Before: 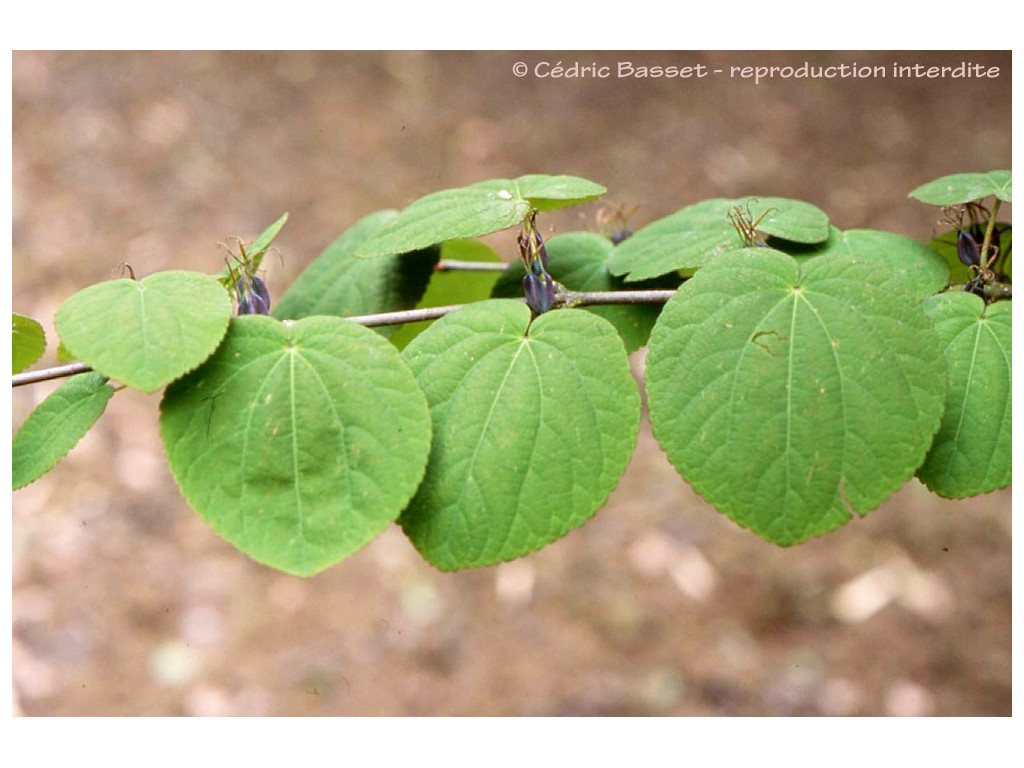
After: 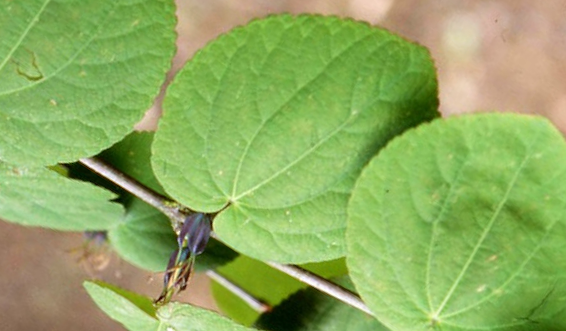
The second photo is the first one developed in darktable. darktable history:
crop and rotate: angle 147.45°, left 9.177%, top 15.656%, right 4.573%, bottom 16.906%
